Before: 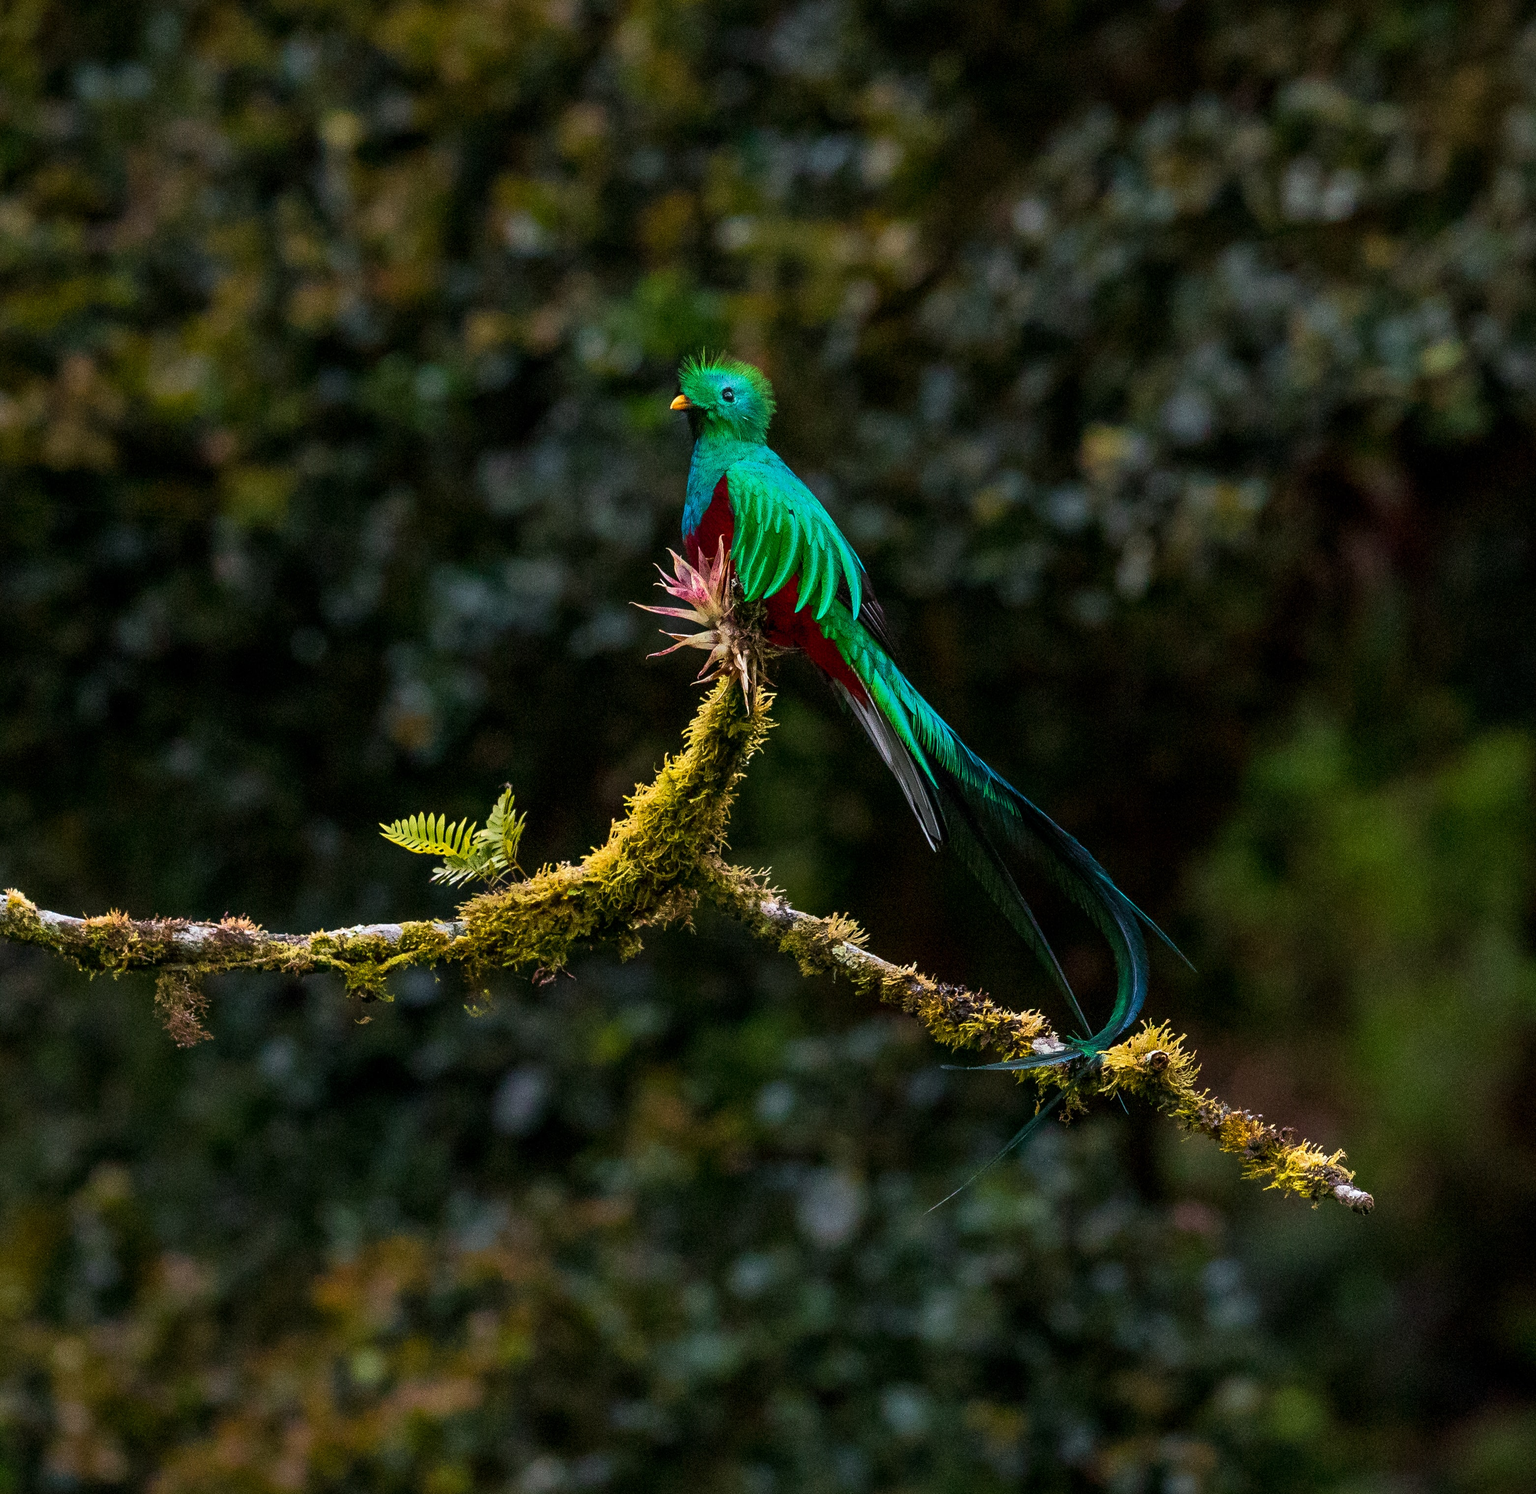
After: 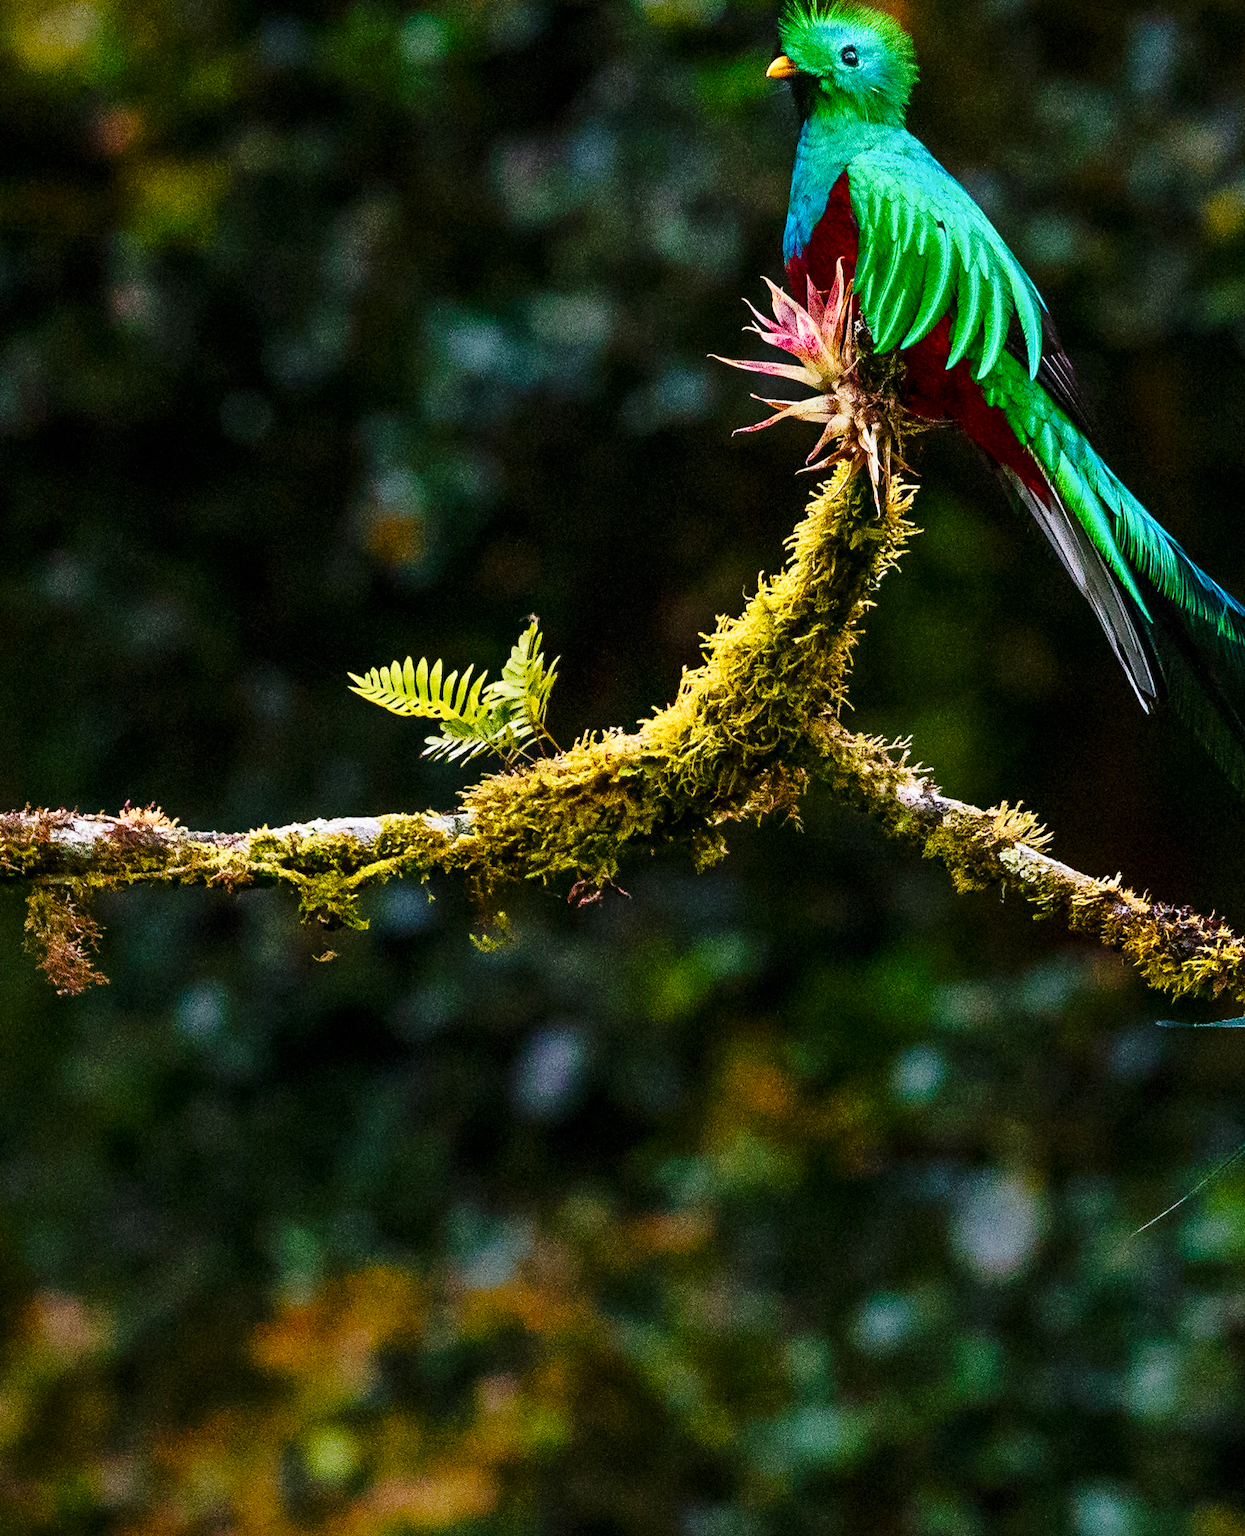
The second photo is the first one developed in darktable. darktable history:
crop: left 8.966%, top 23.852%, right 34.699%, bottom 4.703%
color balance rgb: perceptual saturation grading › global saturation 20%, perceptual saturation grading › highlights -25%, perceptual saturation grading › shadows 25%
base curve: curves: ch0 [(0, 0) (0.028, 0.03) (0.121, 0.232) (0.46, 0.748) (0.859, 0.968) (1, 1)], preserve colors none
